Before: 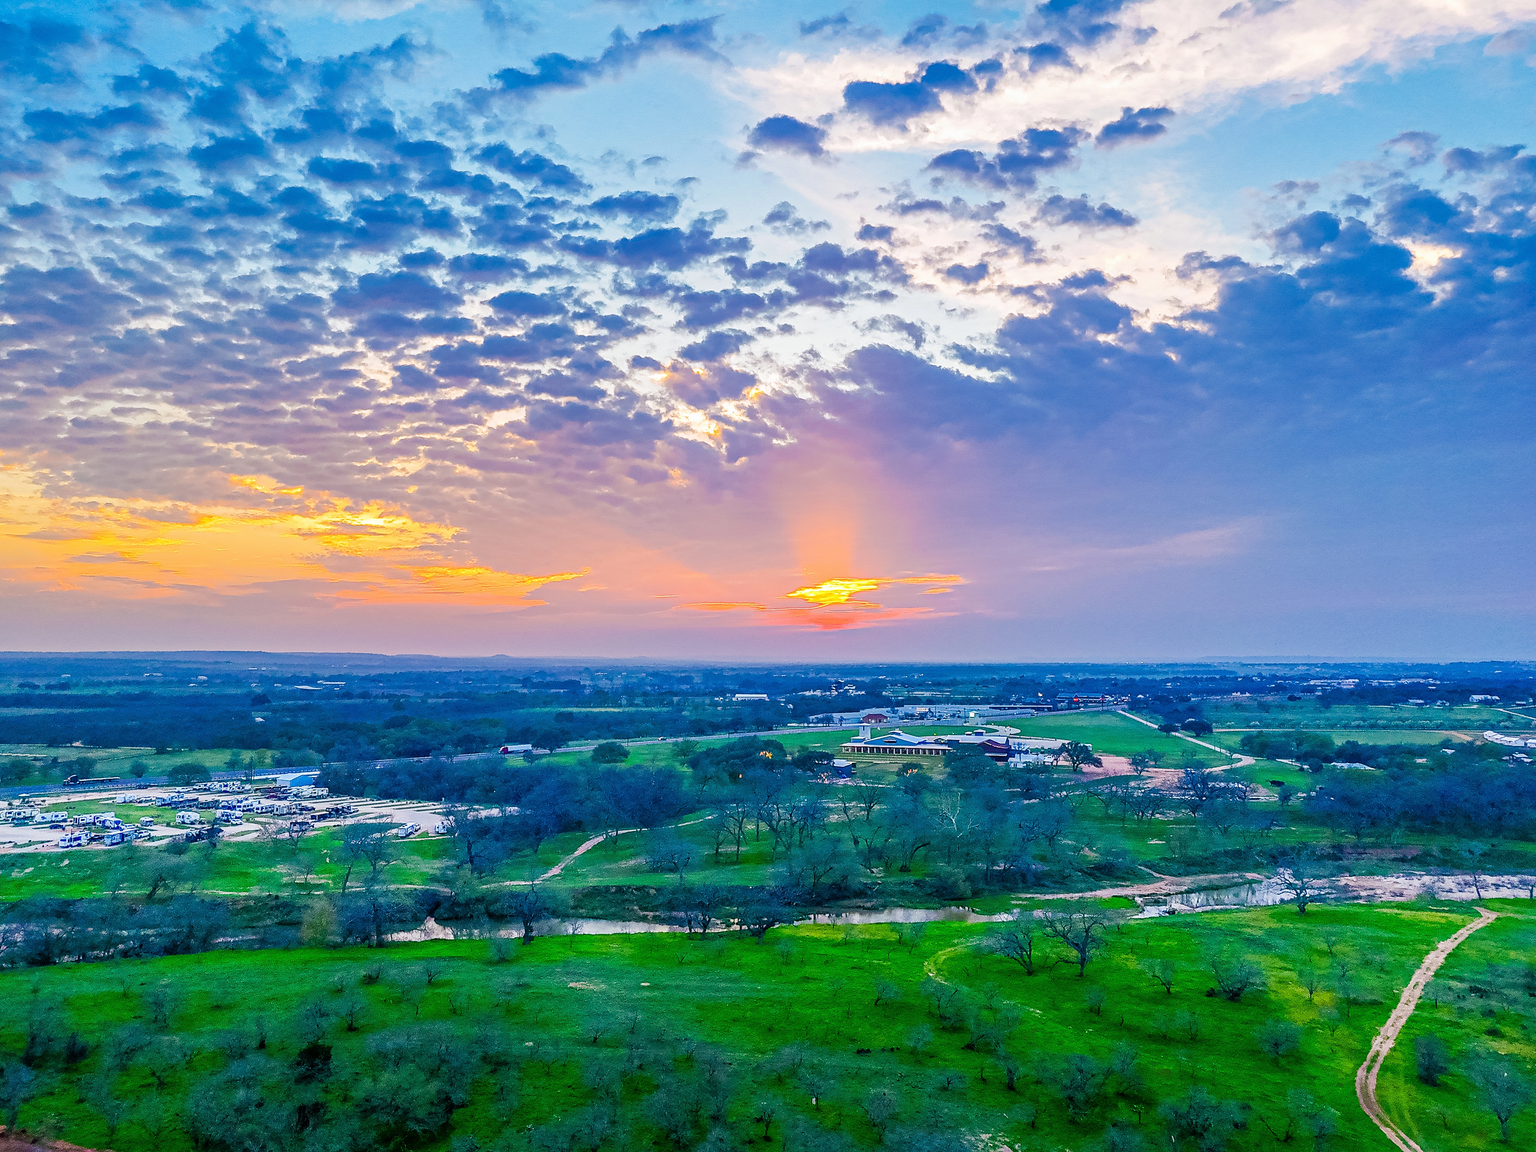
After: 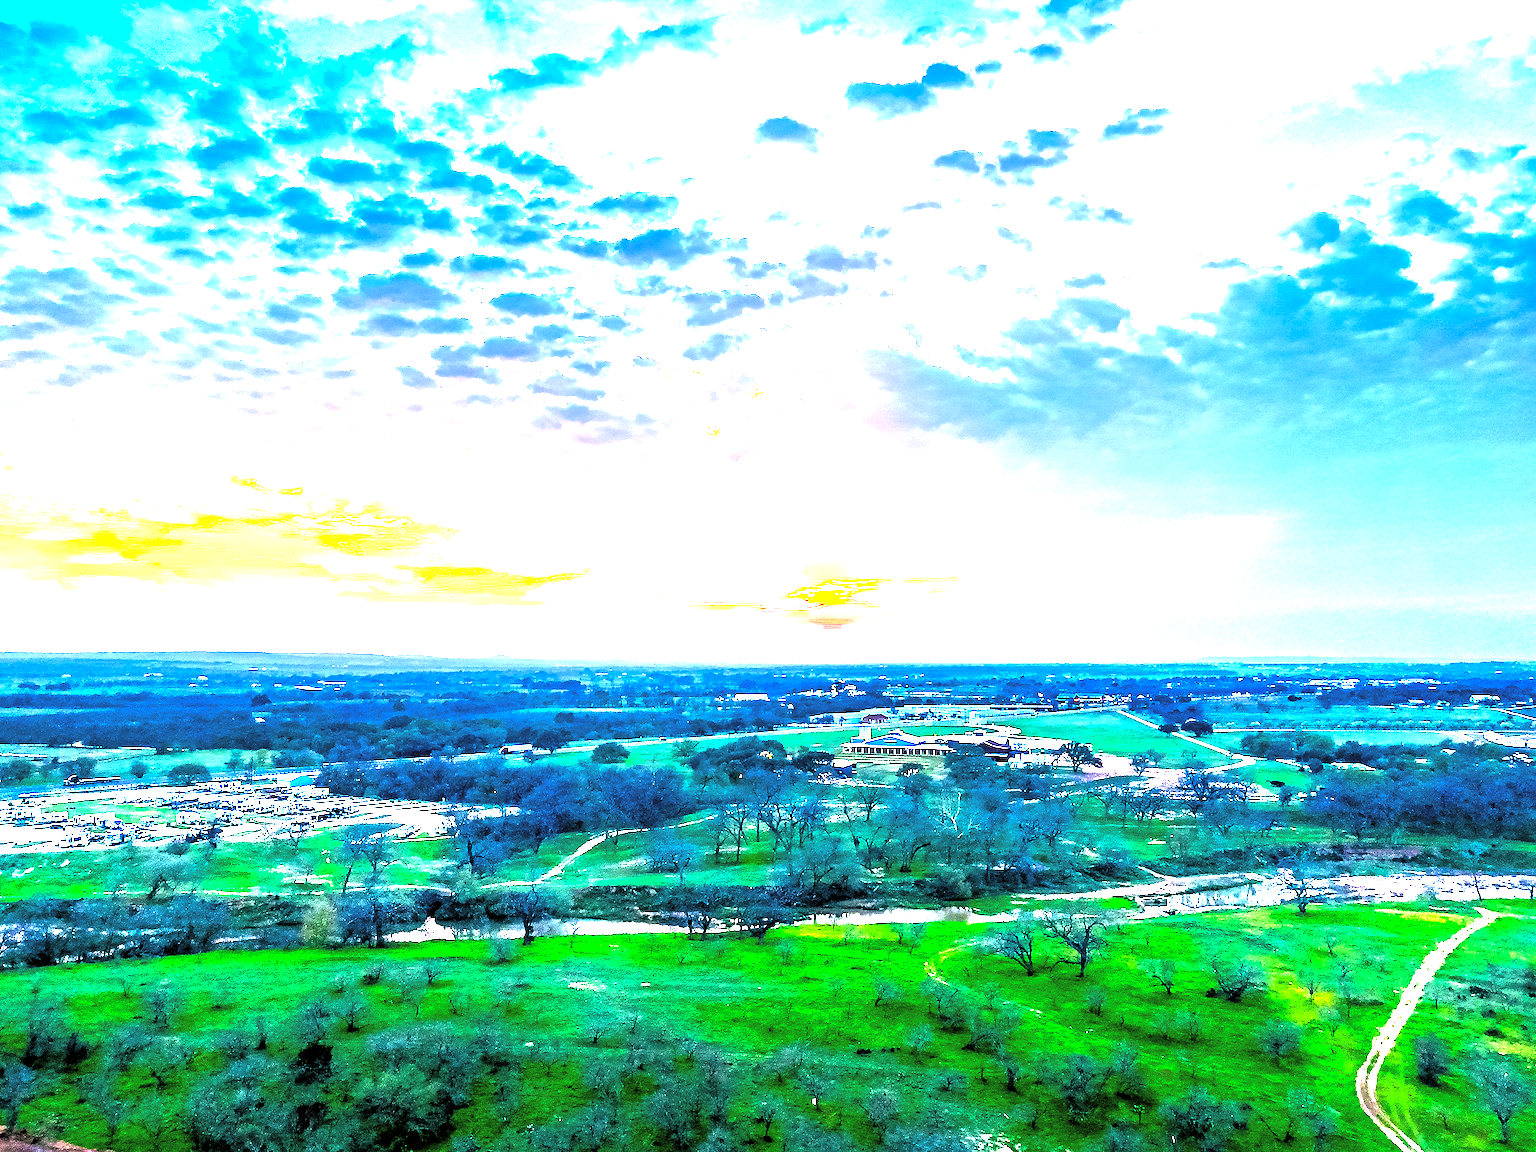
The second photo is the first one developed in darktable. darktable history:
base curve: curves: ch0 [(0, 0) (0.74, 0.67) (1, 1)], preserve colors none
exposure: black level correction 0, exposure 1.741 EV, compensate exposure bias true, compensate highlight preservation false
levels: levels [0.182, 0.542, 0.902]
